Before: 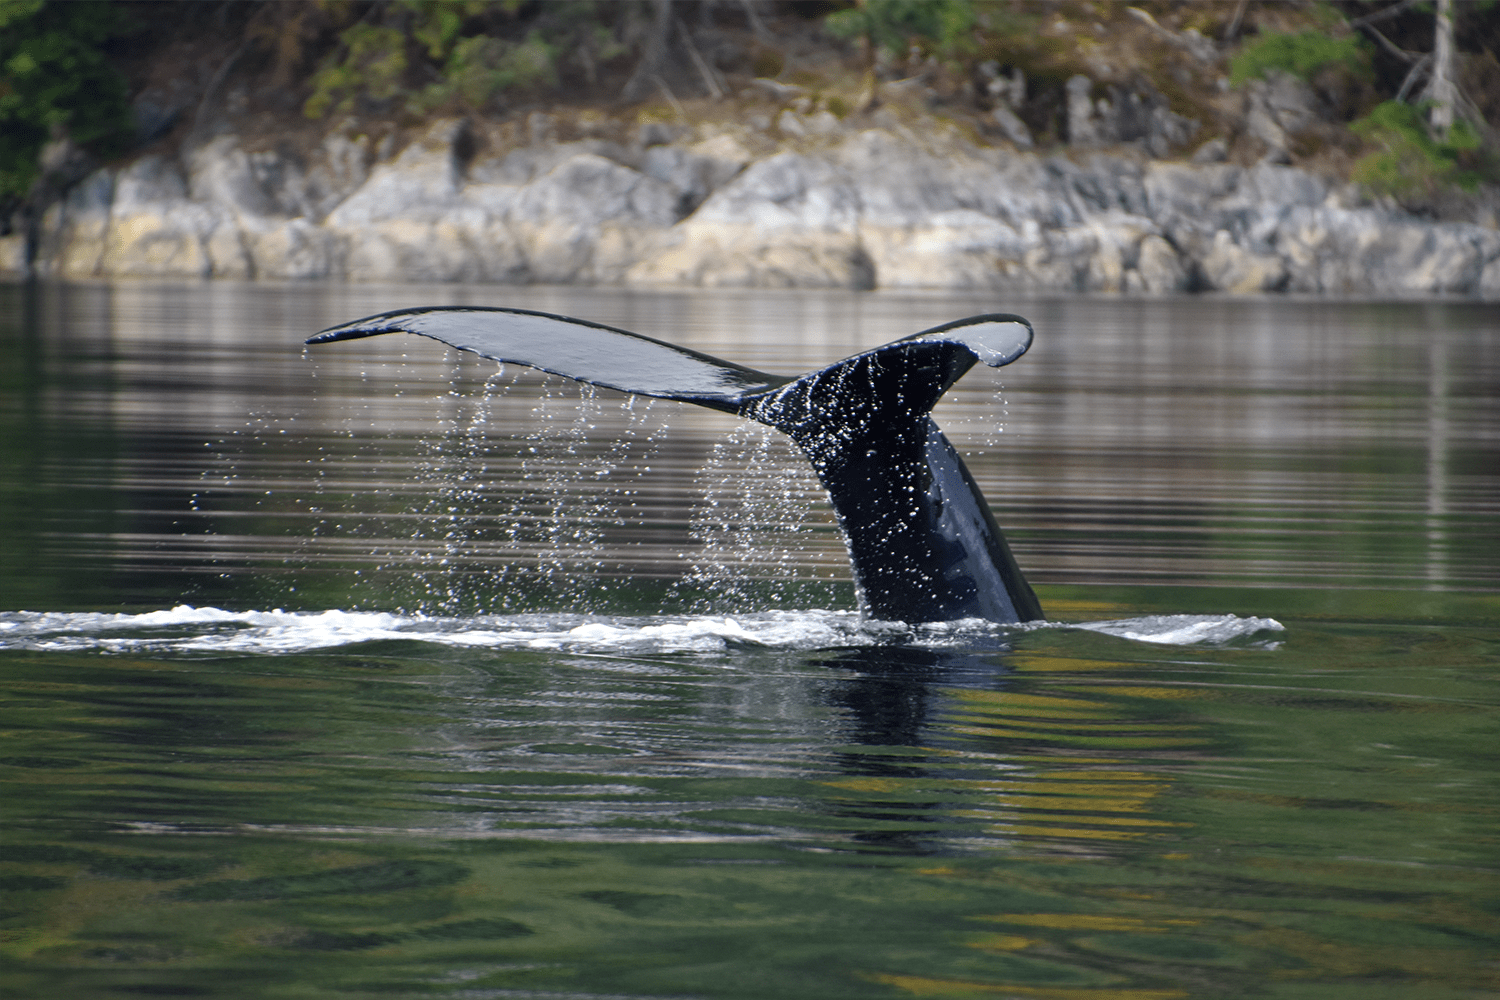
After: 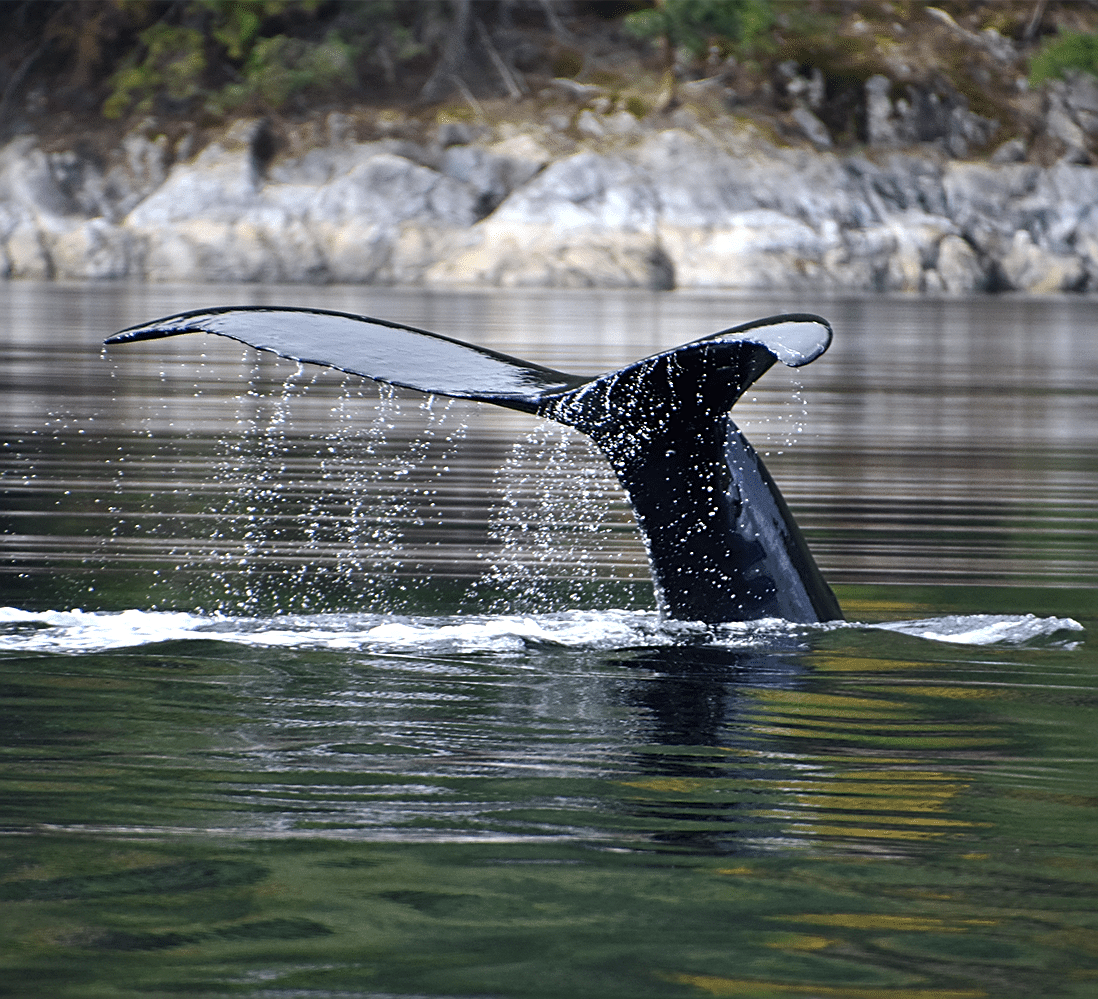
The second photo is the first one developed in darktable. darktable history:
white balance: red 0.974, blue 1.044
crop: left 13.443%, right 13.31%
sharpen: on, module defaults
tone equalizer: -8 EV -0.417 EV, -7 EV -0.389 EV, -6 EV -0.333 EV, -5 EV -0.222 EV, -3 EV 0.222 EV, -2 EV 0.333 EV, -1 EV 0.389 EV, +0 EV 0.417 EV, edges refinement/feathering 500, mask exposure compensation -1.57 EV, preserve details no
